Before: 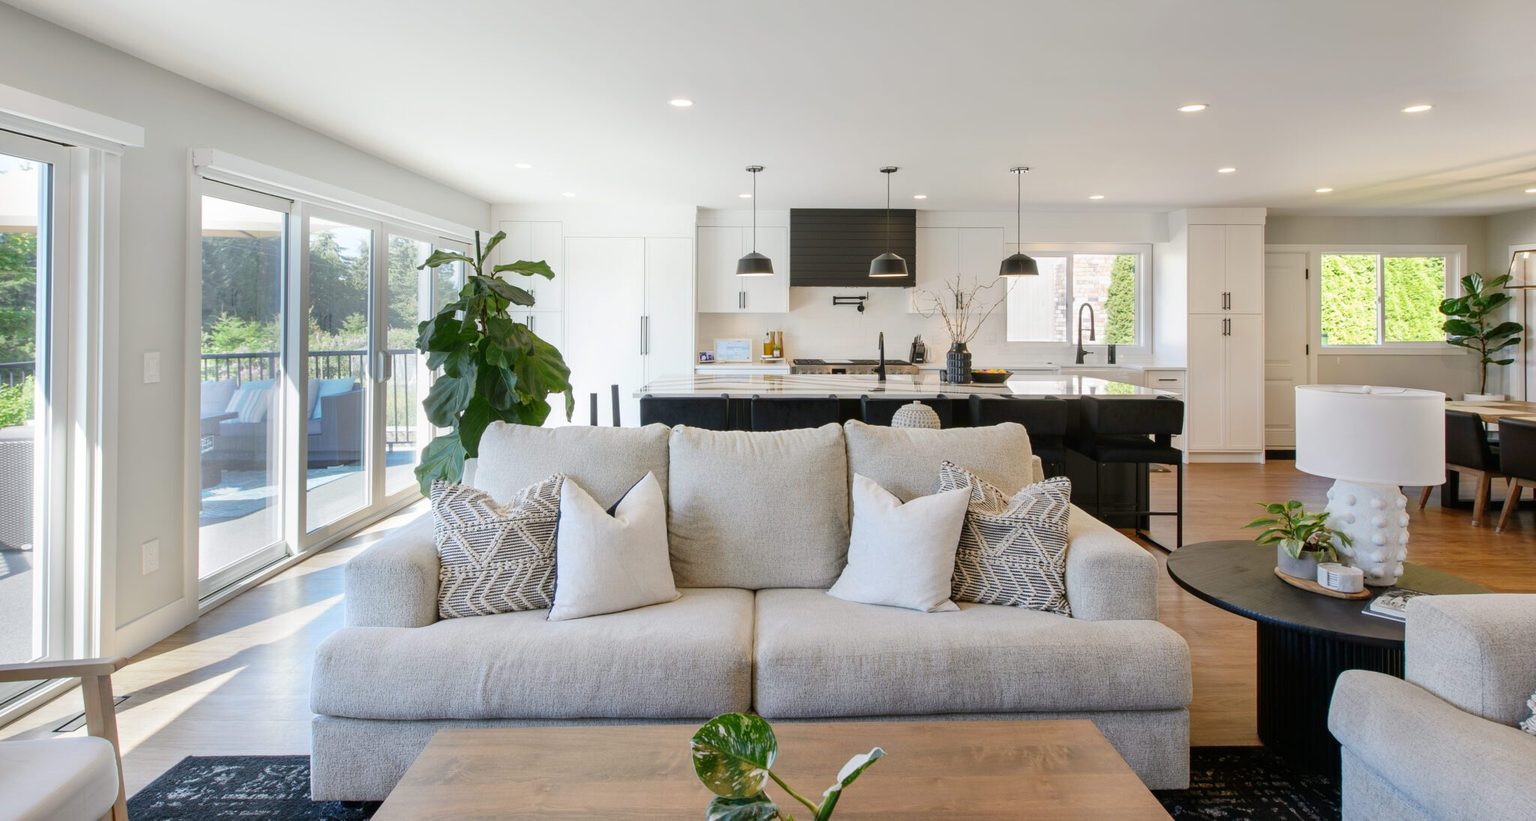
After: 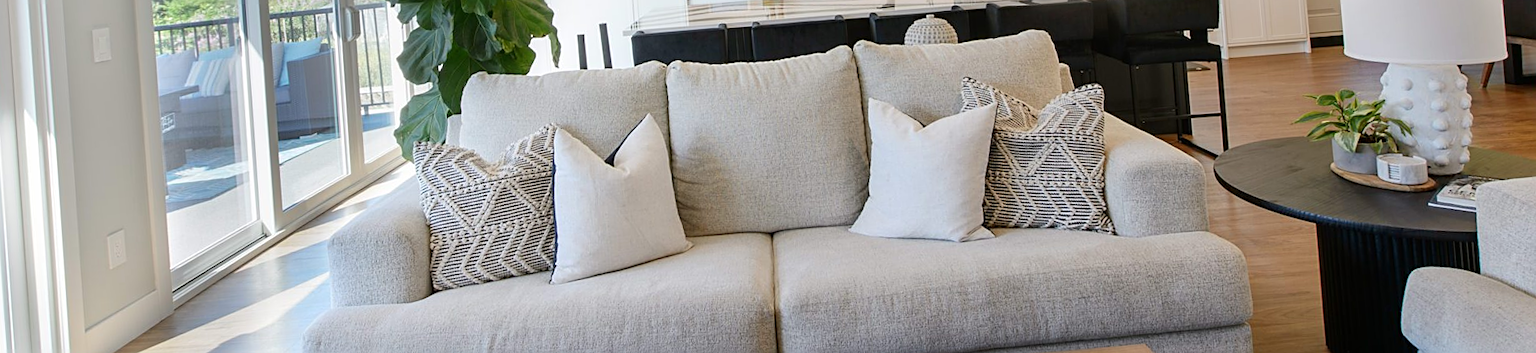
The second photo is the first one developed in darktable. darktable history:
crop: top 45.551%, bottom 12.262%
rotate and perspective: rotation -4.57°, crop left 0.054, crop right 0.944, crop top 0.087, crop bottom 0.914
sharpen: on, module defaults
